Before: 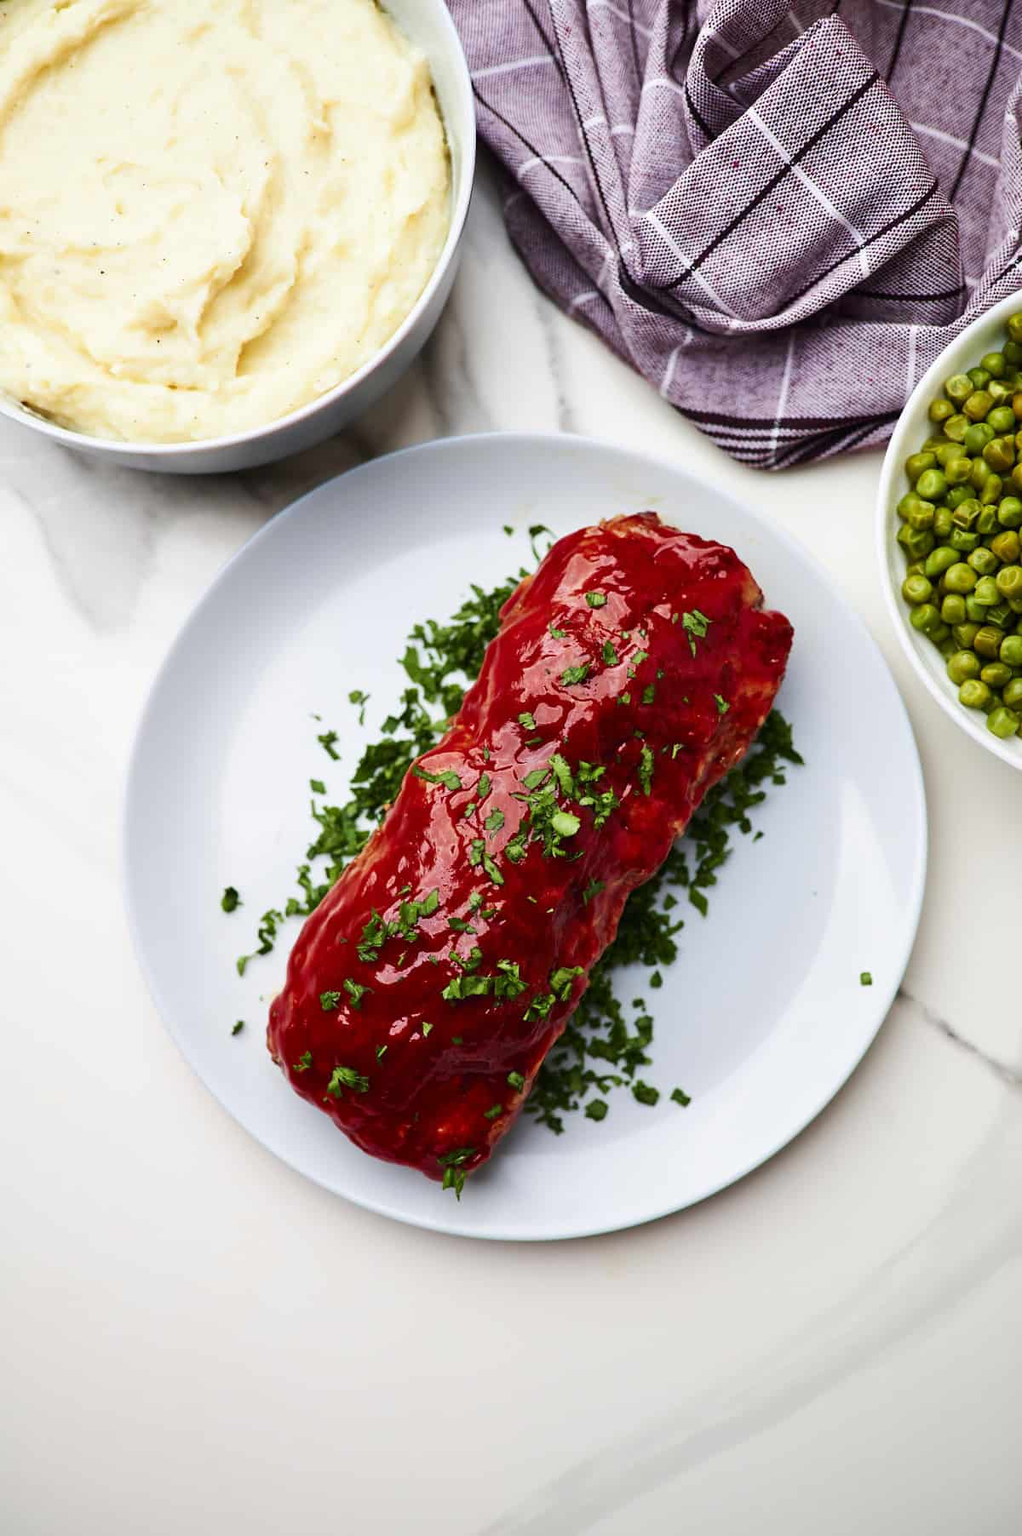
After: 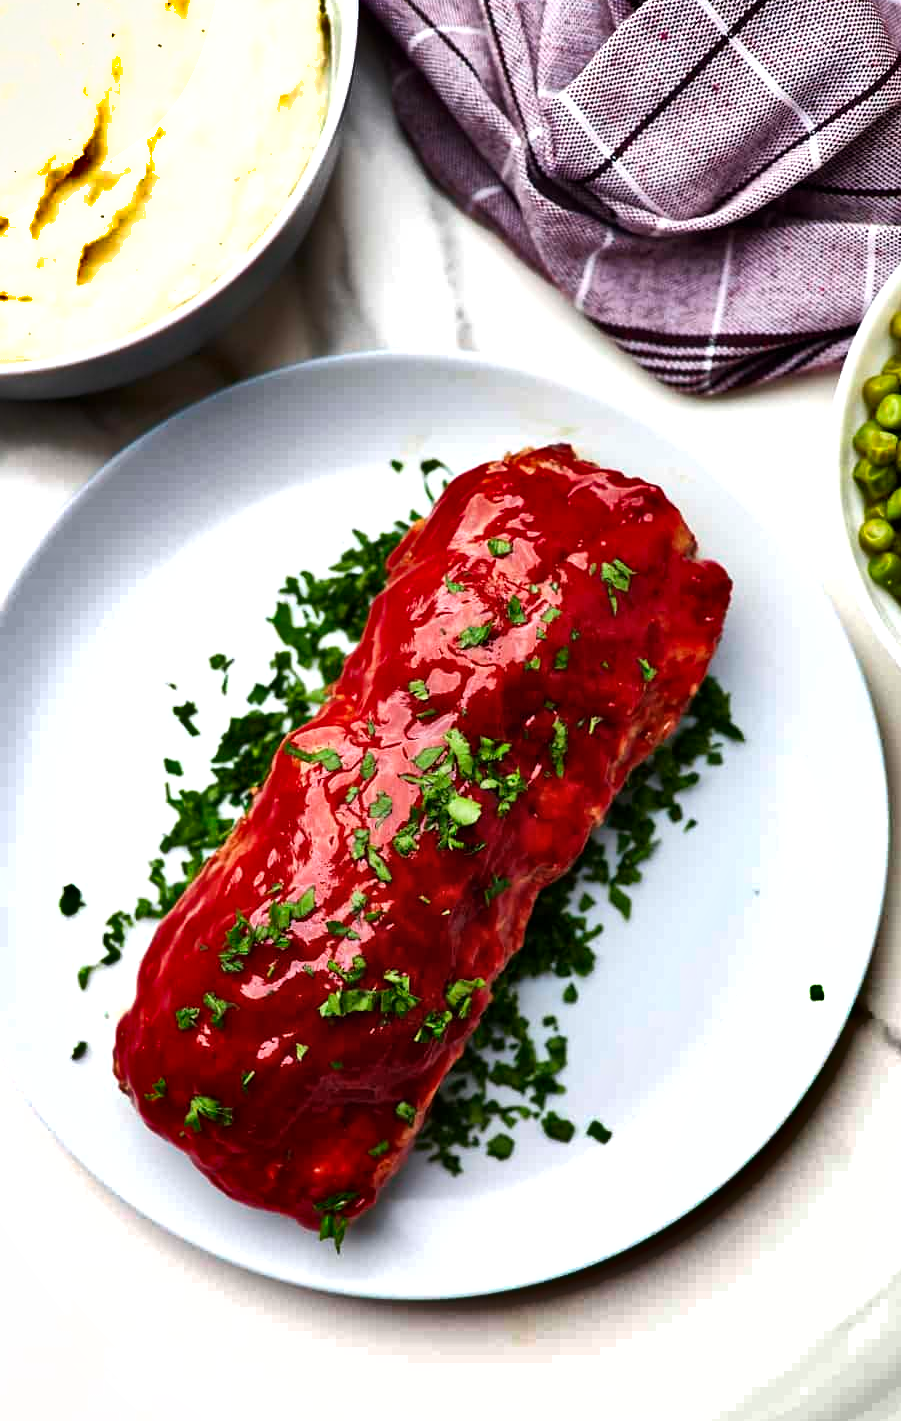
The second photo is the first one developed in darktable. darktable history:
crop: left 16.712%, top 8.718%, right 8.201%, bottom 12.479%
tone equalizer: -8 EV -0.395 EV, -7 EV -0.406 EV, -6 EV -0.301 EV, -5 EV -0.242 EV, -3 EV 0.189 EV, -2 EV 0.307 EV, -1 EV 0.383 EV, +0 EV 0.44 EV, mask exposure compensation -0.506 EV
shadows and highlights: white point adjustment 0.137, highlights -71.39, soften with gaussian
